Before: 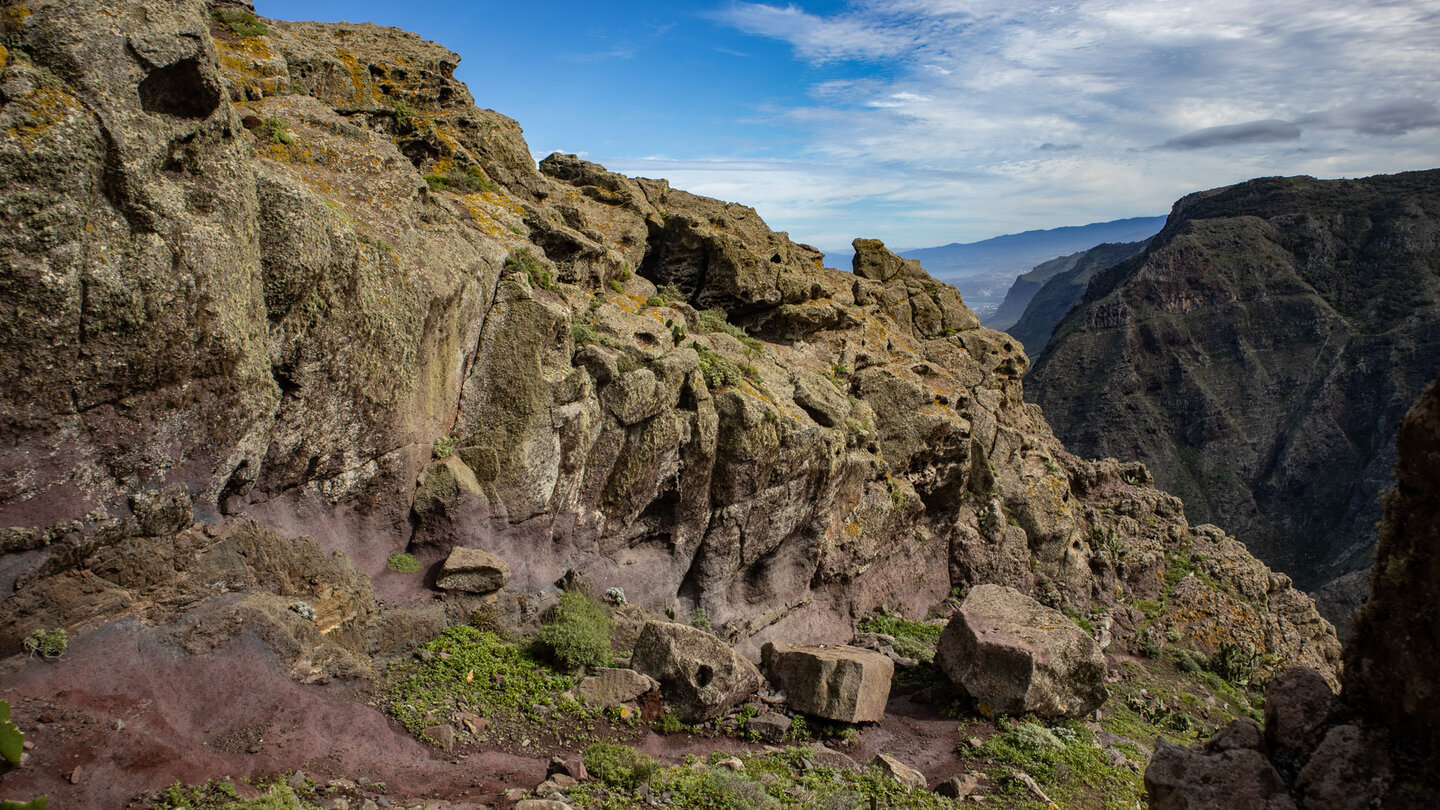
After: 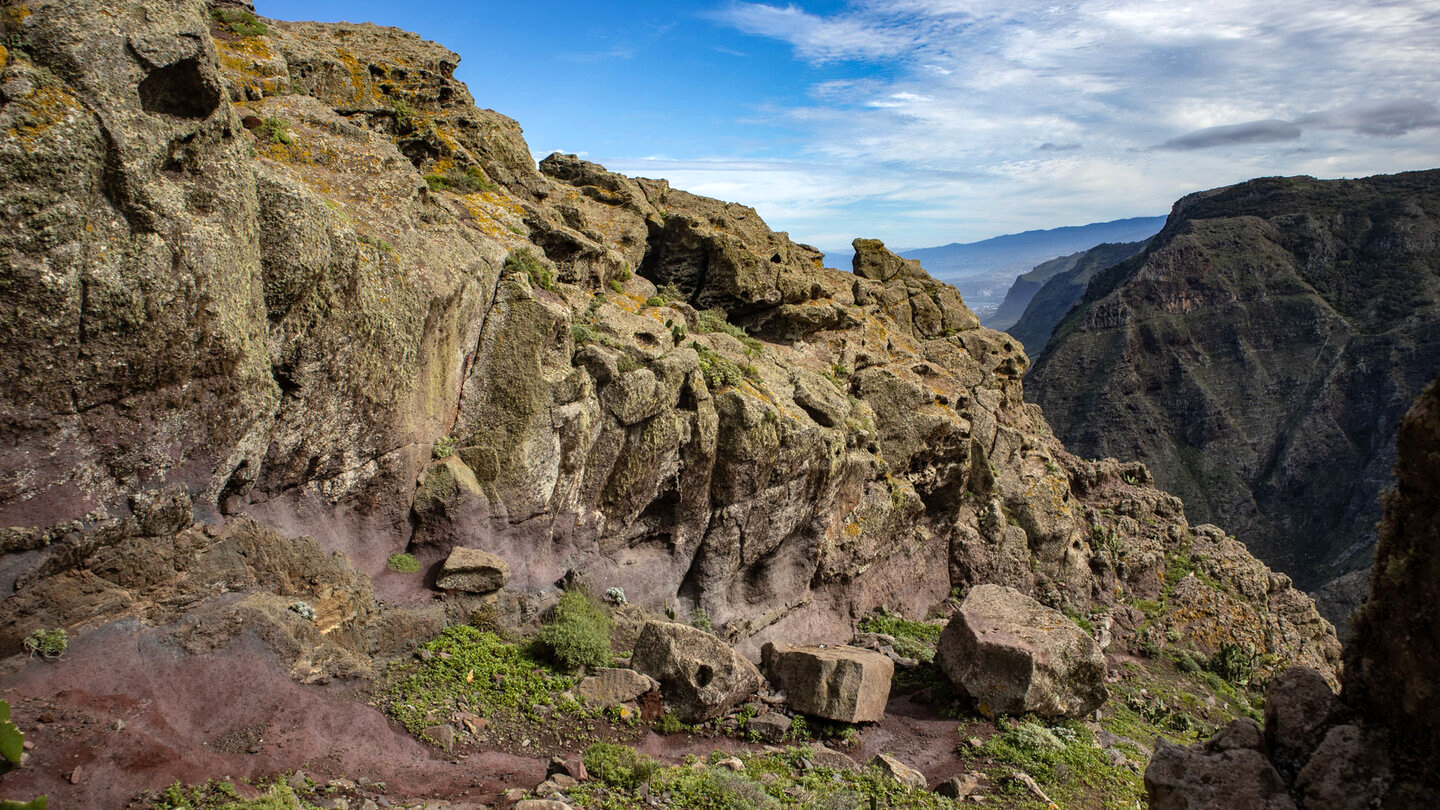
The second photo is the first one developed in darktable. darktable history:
exposure: exposure 0.292 EV, compensate highlight preservation false
